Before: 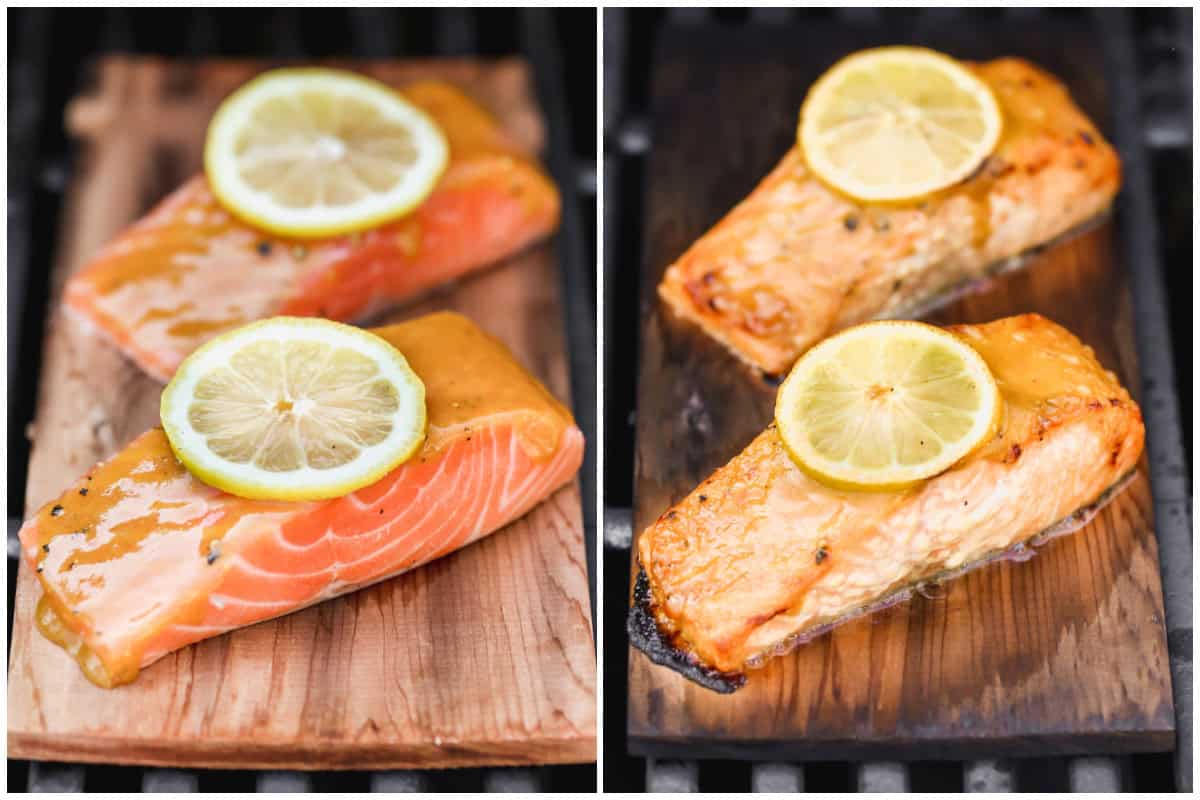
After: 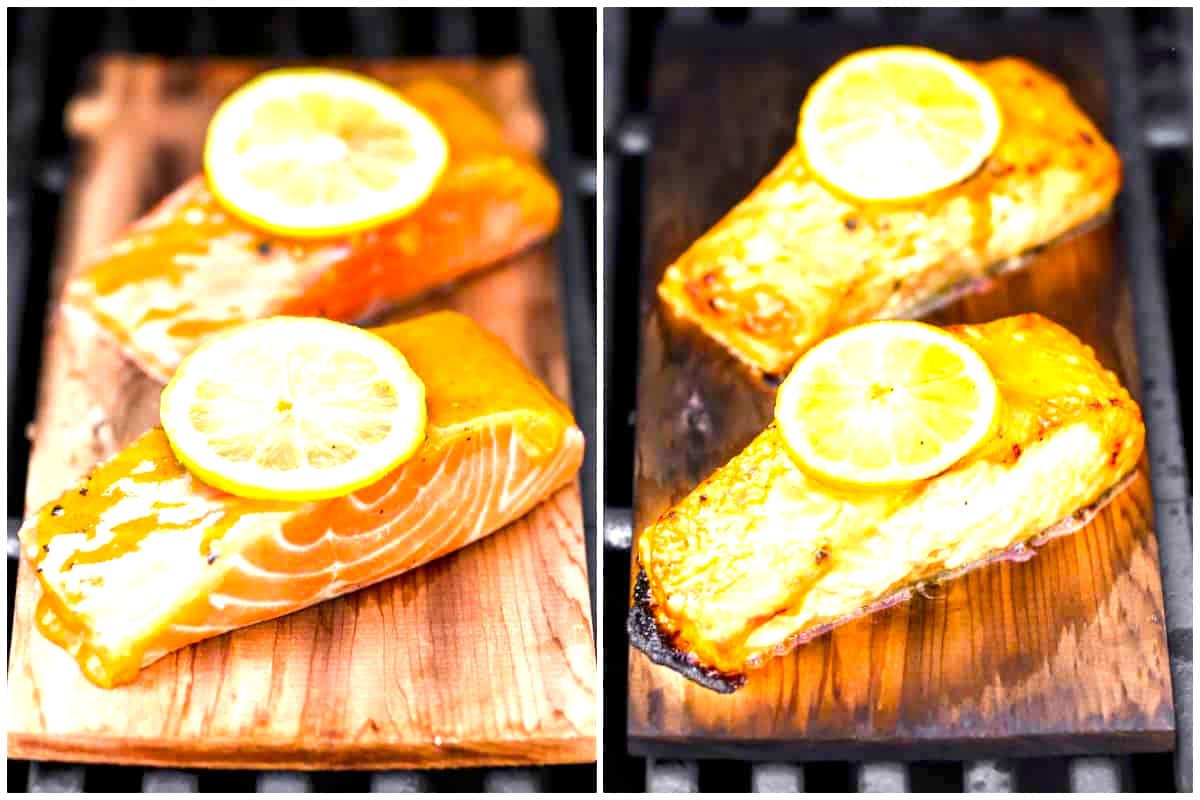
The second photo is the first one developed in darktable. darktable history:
contrast brightness saturation: contrast 0.031, brightness -0.033
color balance rgb: shadows lift › luminance -19.806%, global offset › luminance -0.86%, perceptual saturation grading › global saturation 30.722%
exposure: black level correction 0, exposure 1.1 EV, compensate highlight preservation false
